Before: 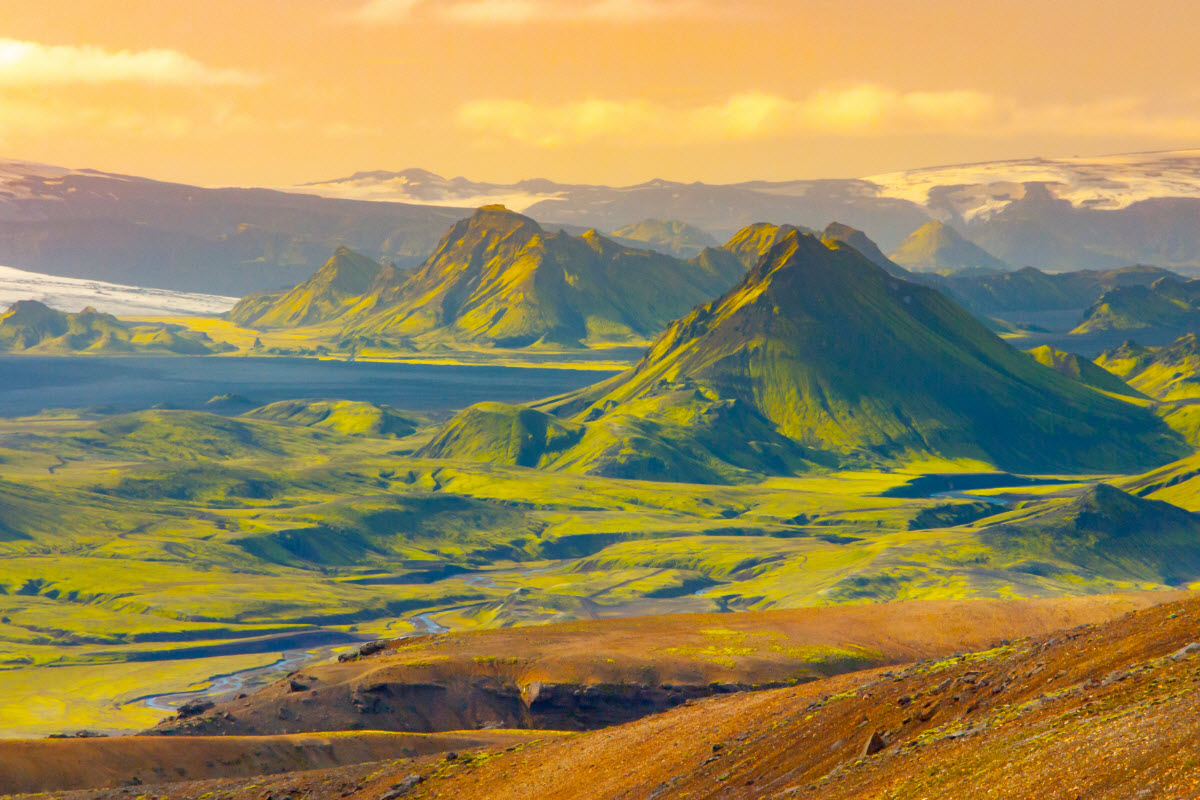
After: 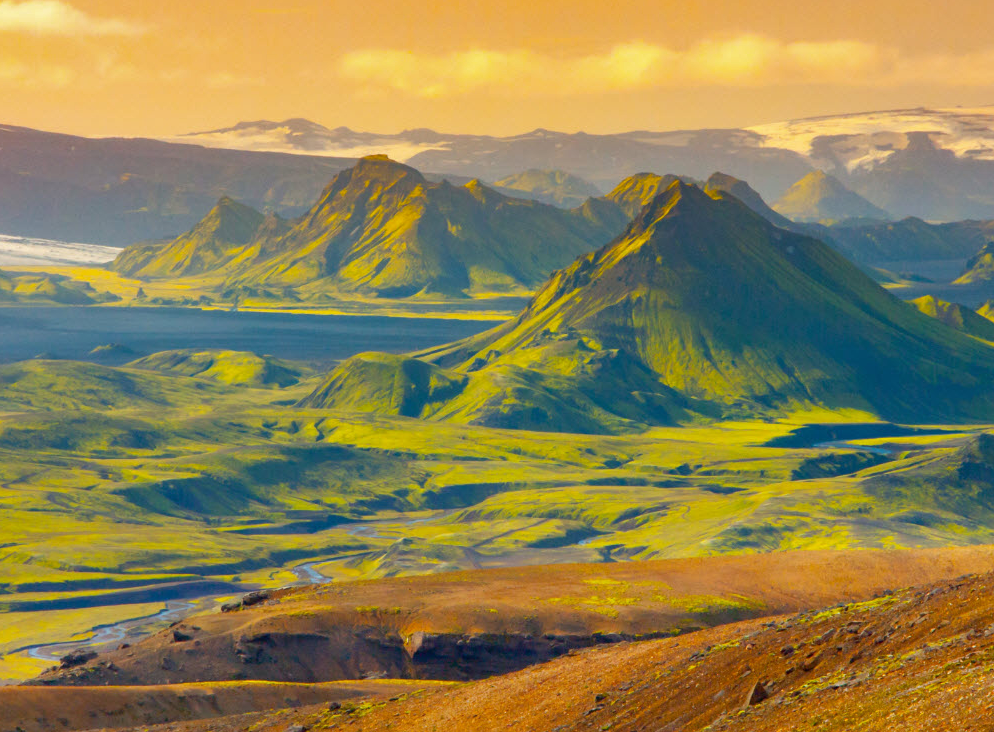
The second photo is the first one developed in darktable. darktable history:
shadows and highlights: soften with gaussian
crop: left 9.807%, top 6.259%, right 7.334%, bottom 2.177%
